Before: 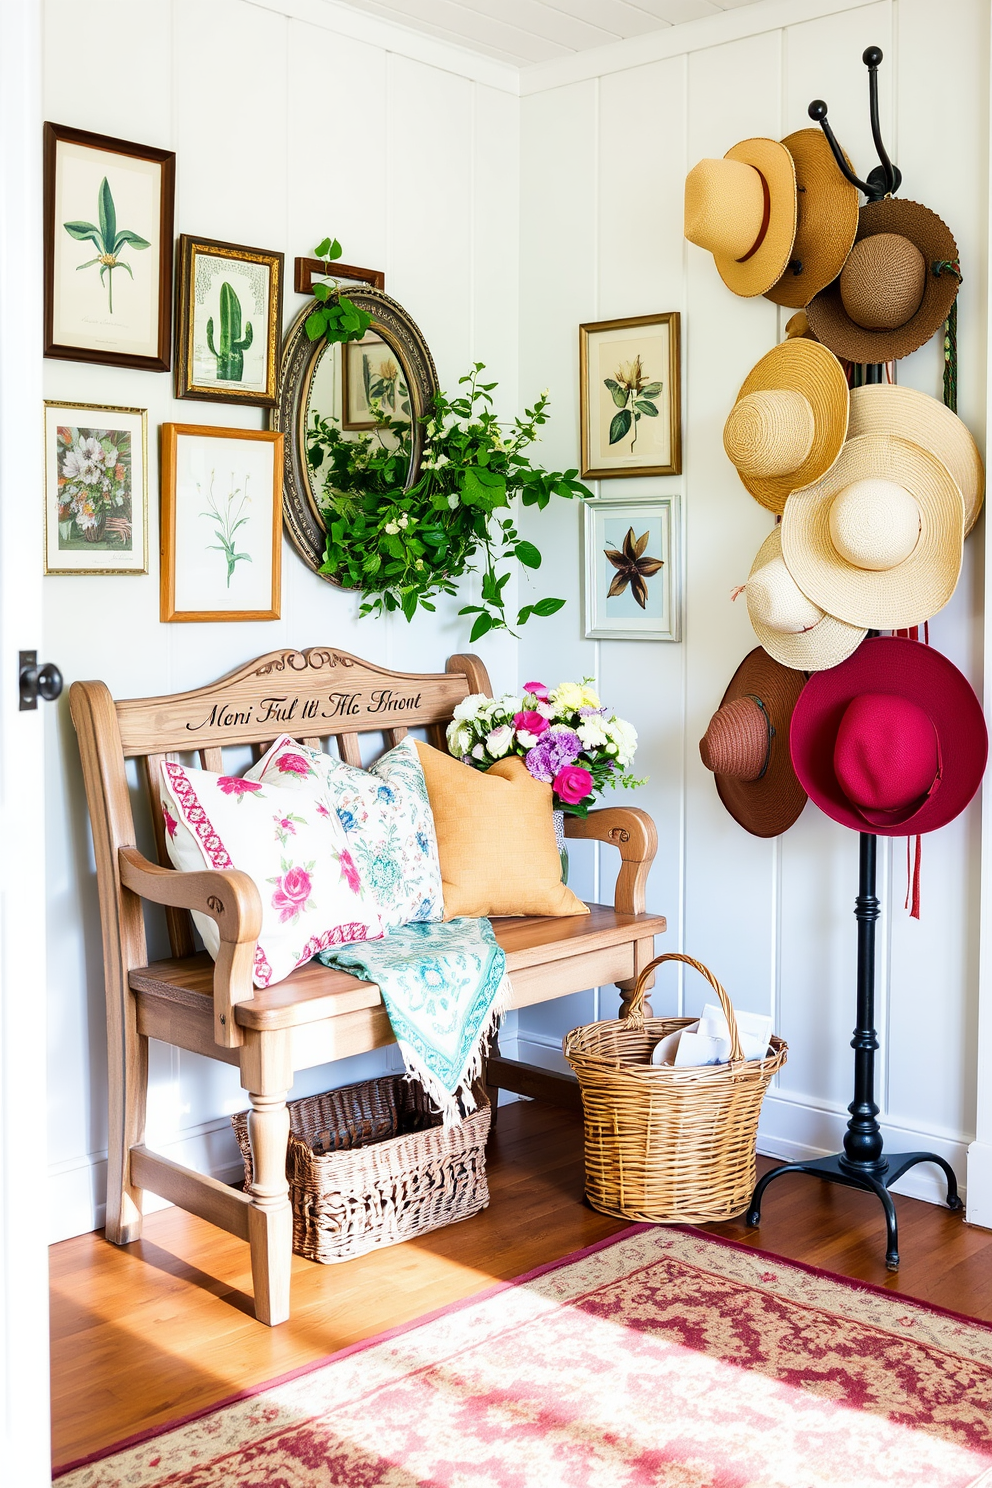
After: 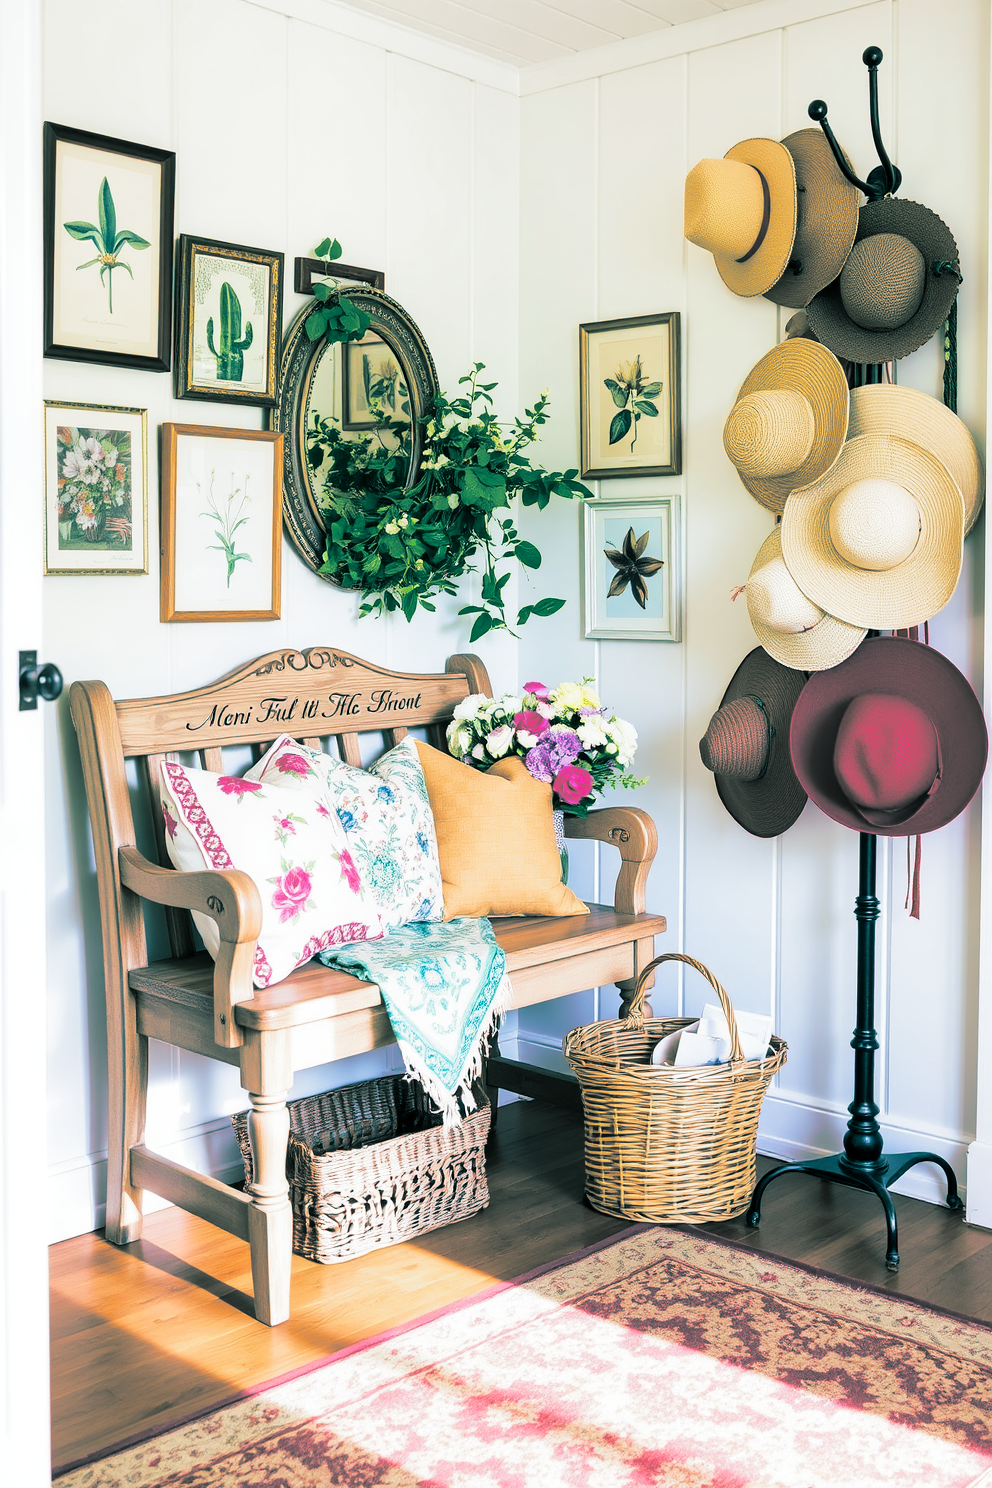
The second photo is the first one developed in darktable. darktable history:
velvia: on, module defaults
split-toning: shadows › hue 183.6°, shadows › saturation 0.52, highlights › hue 0°, highlights › saturation 0
